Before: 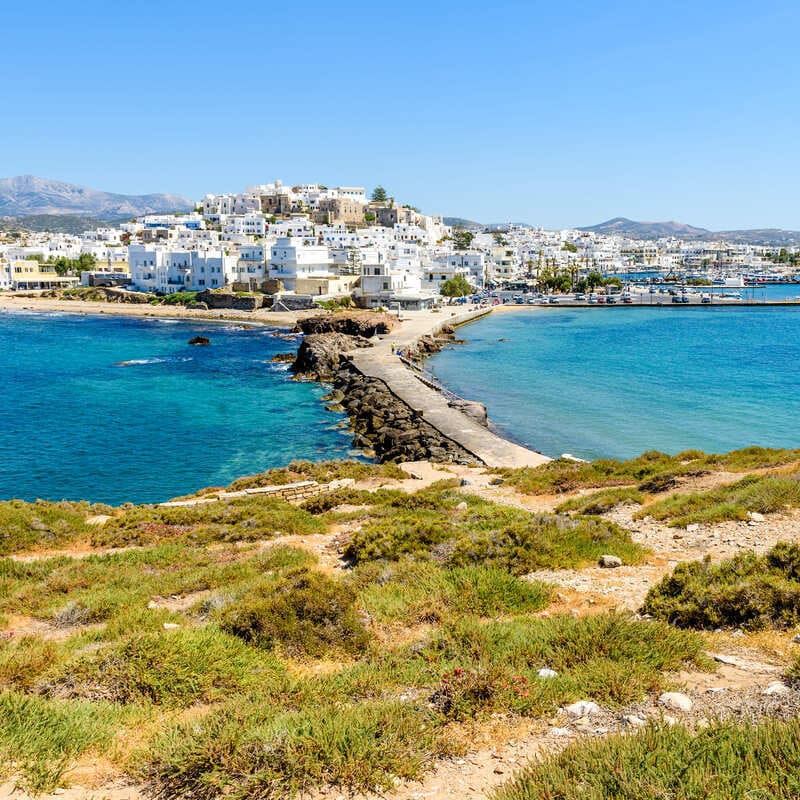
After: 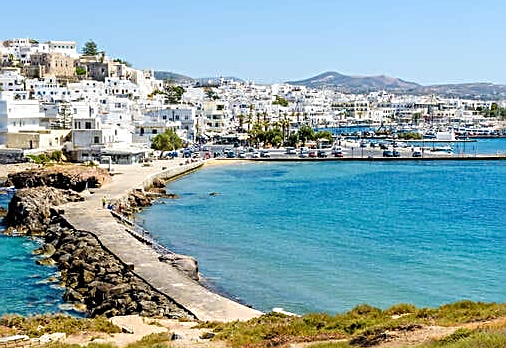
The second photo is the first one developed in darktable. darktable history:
sharpen: radius 2.536, amount 0.621
crop: left 36.145%, top 18.277%, right 0.592%, bottom 38.132%
